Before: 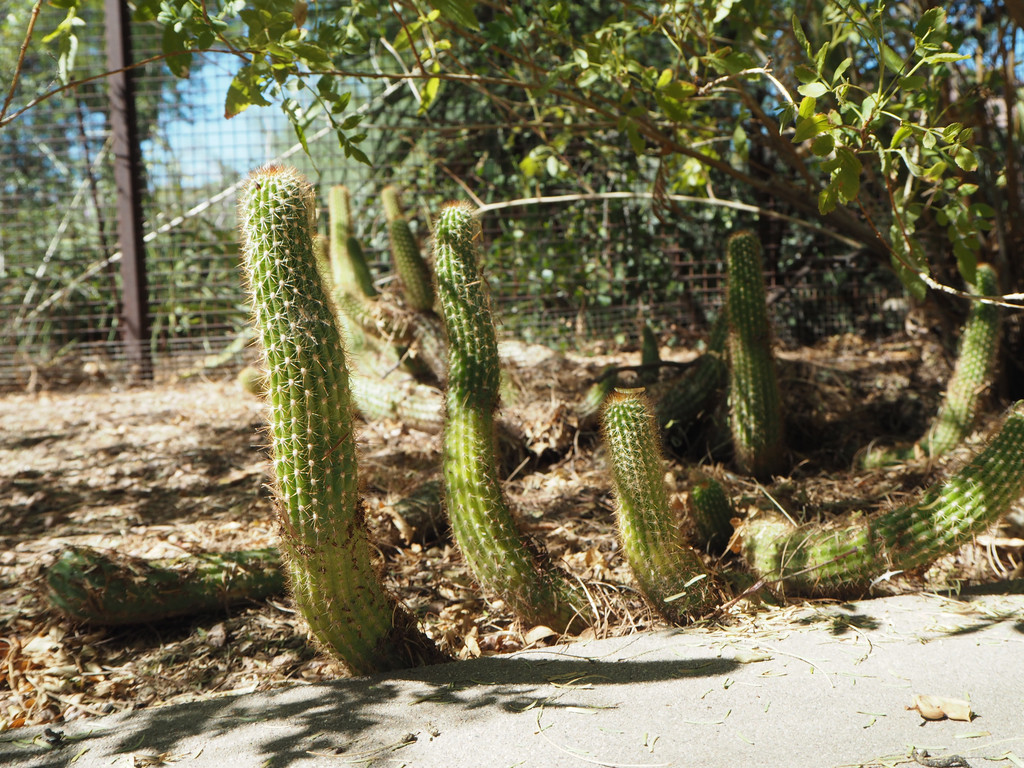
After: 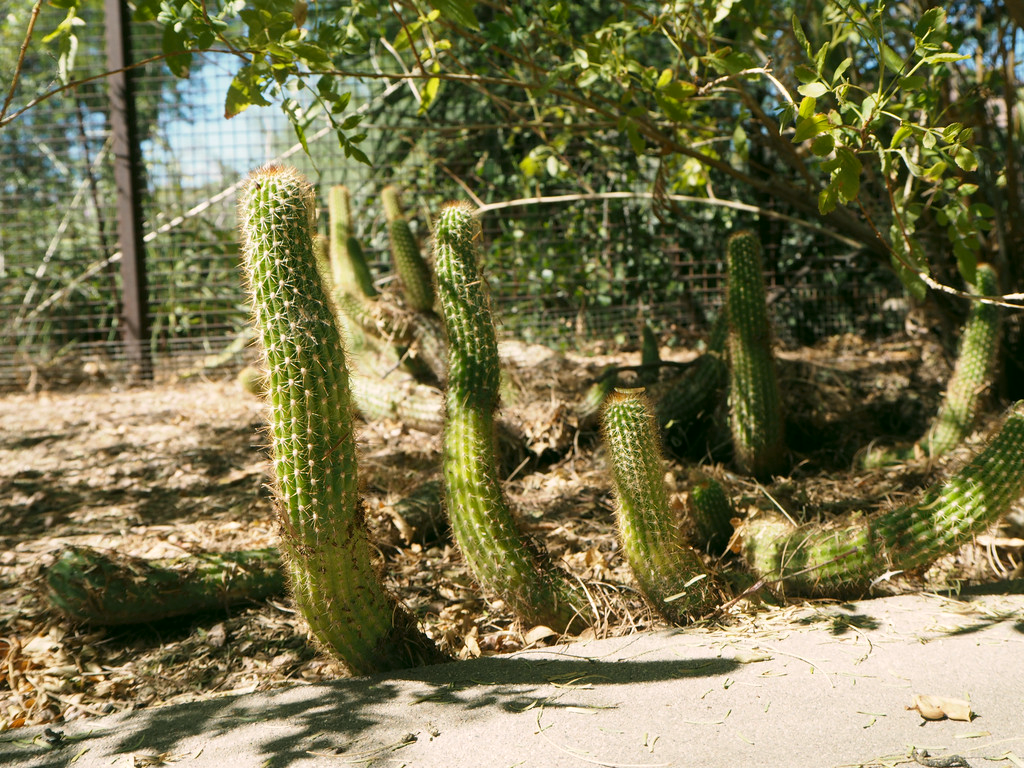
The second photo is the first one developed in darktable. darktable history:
color correction: highlights a* 4.64, highlights b* 4.97, shadows a* -7.29, shadows b* 4.69
local contrast: mode bilateral grid, contrast 100, coarseness 100, detail 108%, midtone range 0.2
